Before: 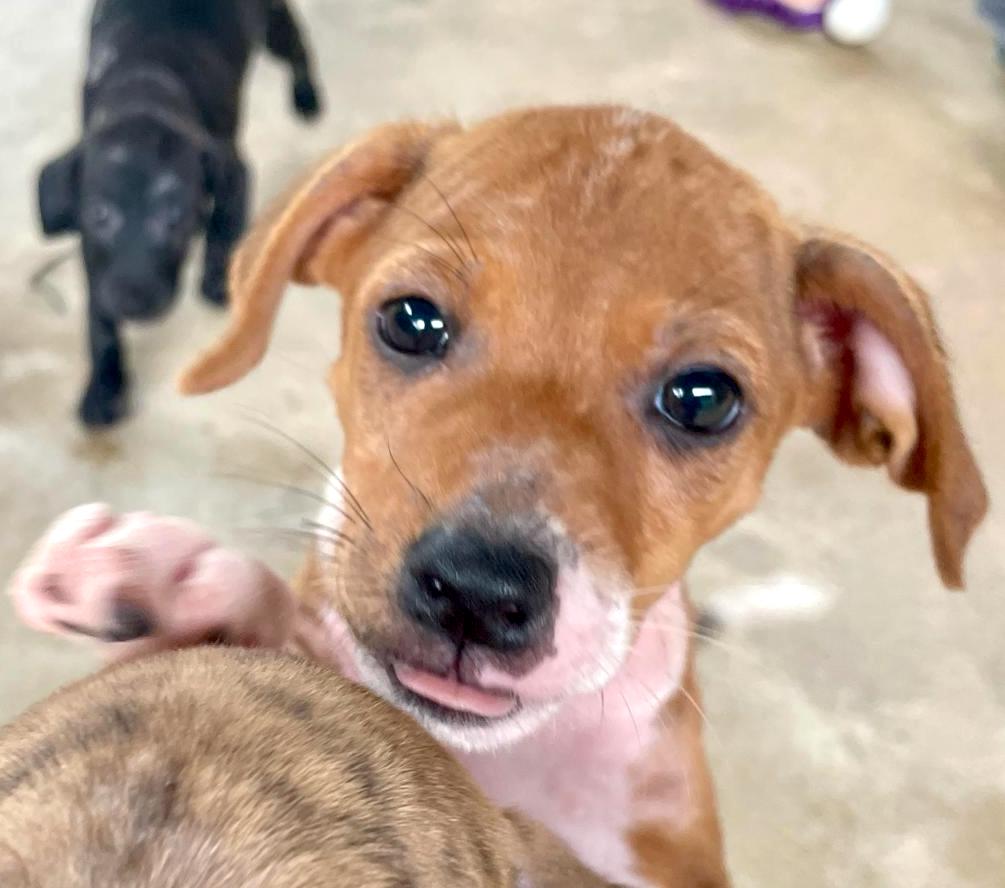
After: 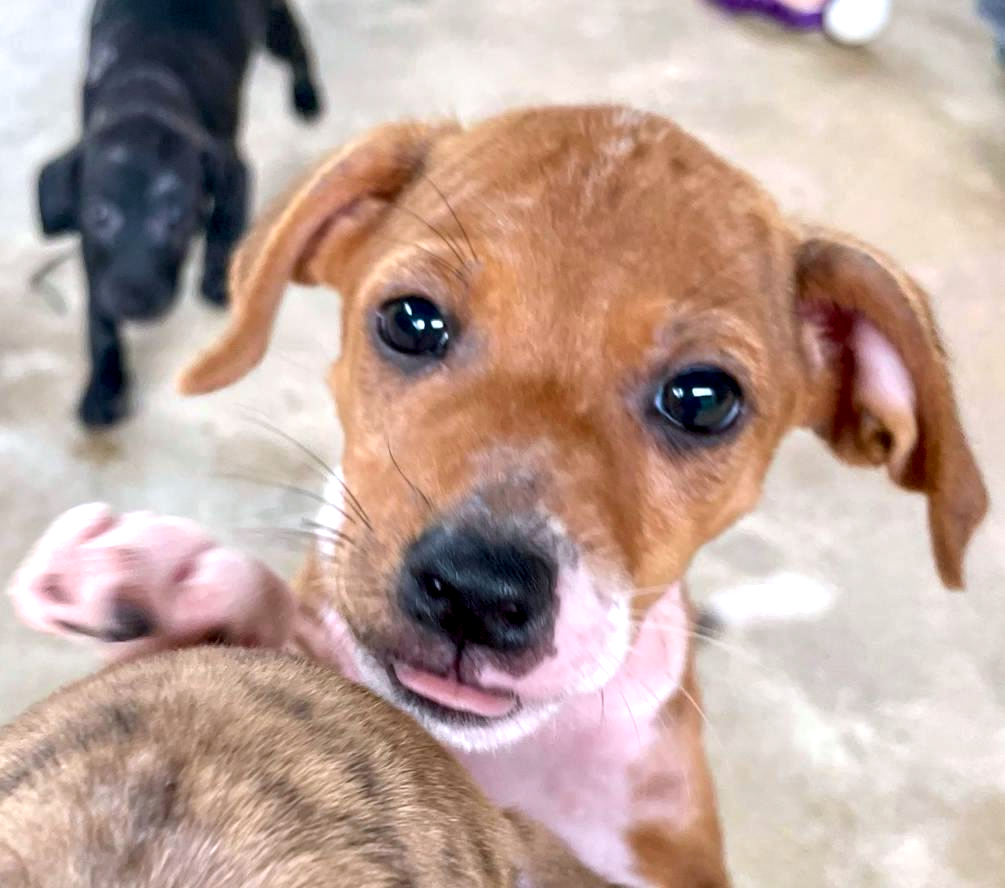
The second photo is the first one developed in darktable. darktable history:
local contrast: highlights 61%, shadows 106%, detail 107%, midtone range 0.529
rotate and perspective: automatic cropping off
color calibration: illuminant as shot in camera, x 0.358, y 0.373, temperature 4628.91 K
color balance: contrast 10%
